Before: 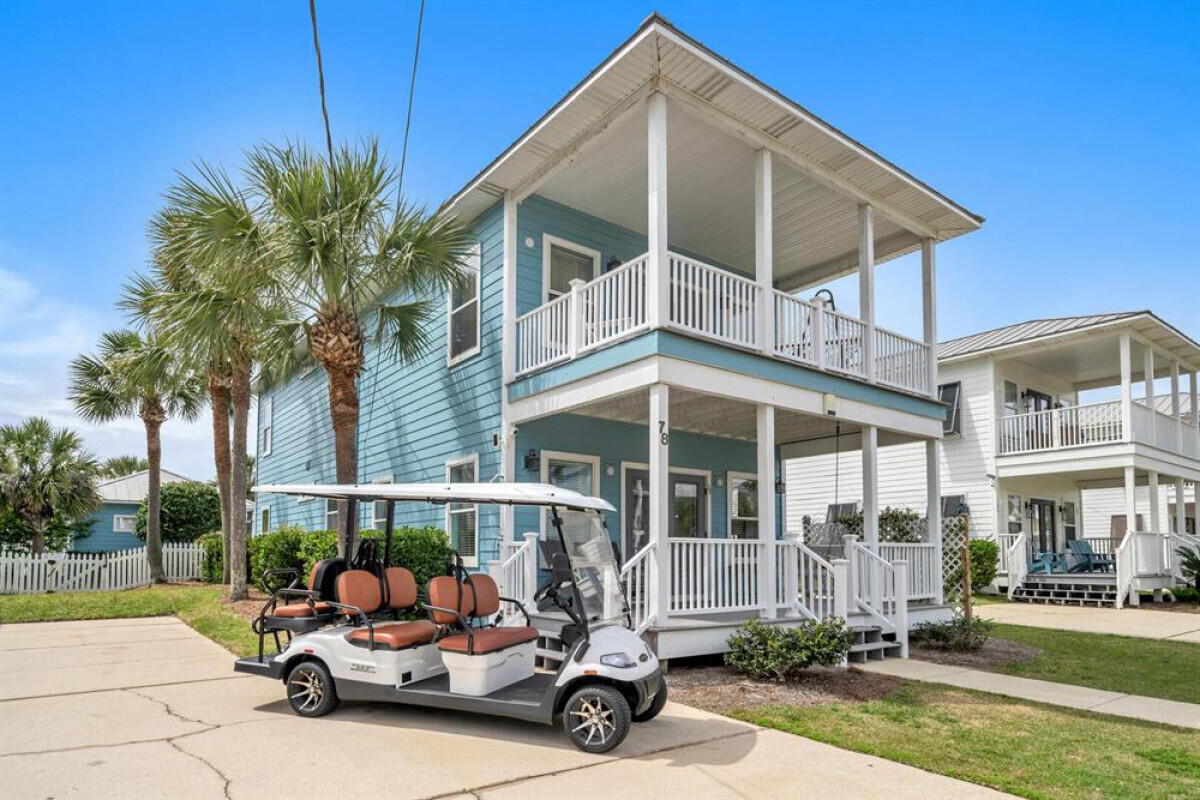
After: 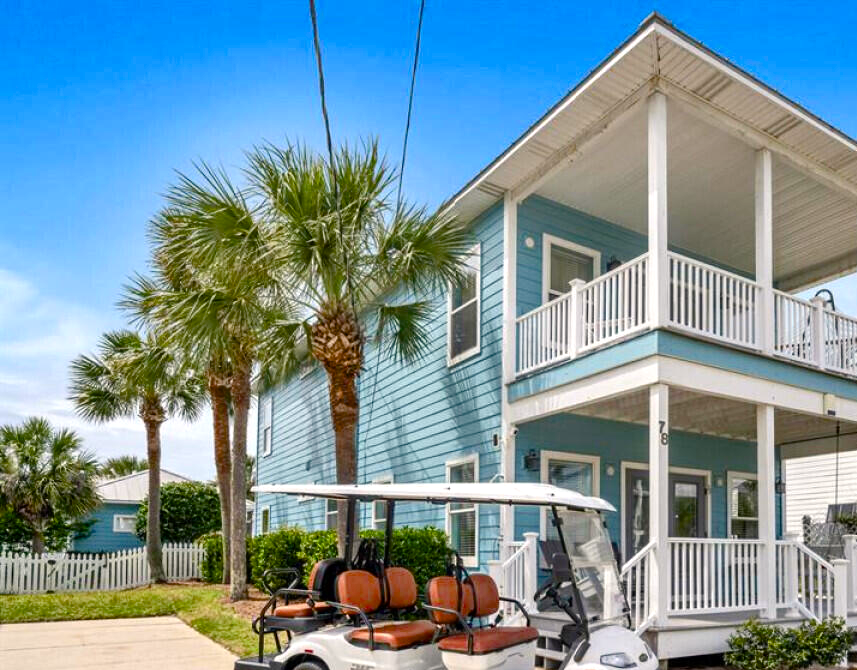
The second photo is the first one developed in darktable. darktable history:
color balance rgb: highlights gain › chroma 1.014%, highlights gain › hue 60.06°, perceptual saturation grading › global saturation 20%, perceptual saturation grading › highlights -25.107%, perceptual saturation grading › shadows 25.384%, perceptual brilliance grading › highlights 9.482%, perceptual brilliance grading › shadows -5.016%, global vibrance 16.251%, saturation formula JzAzBz (2021)
crop: right 28.583%, bottom 16.184%
